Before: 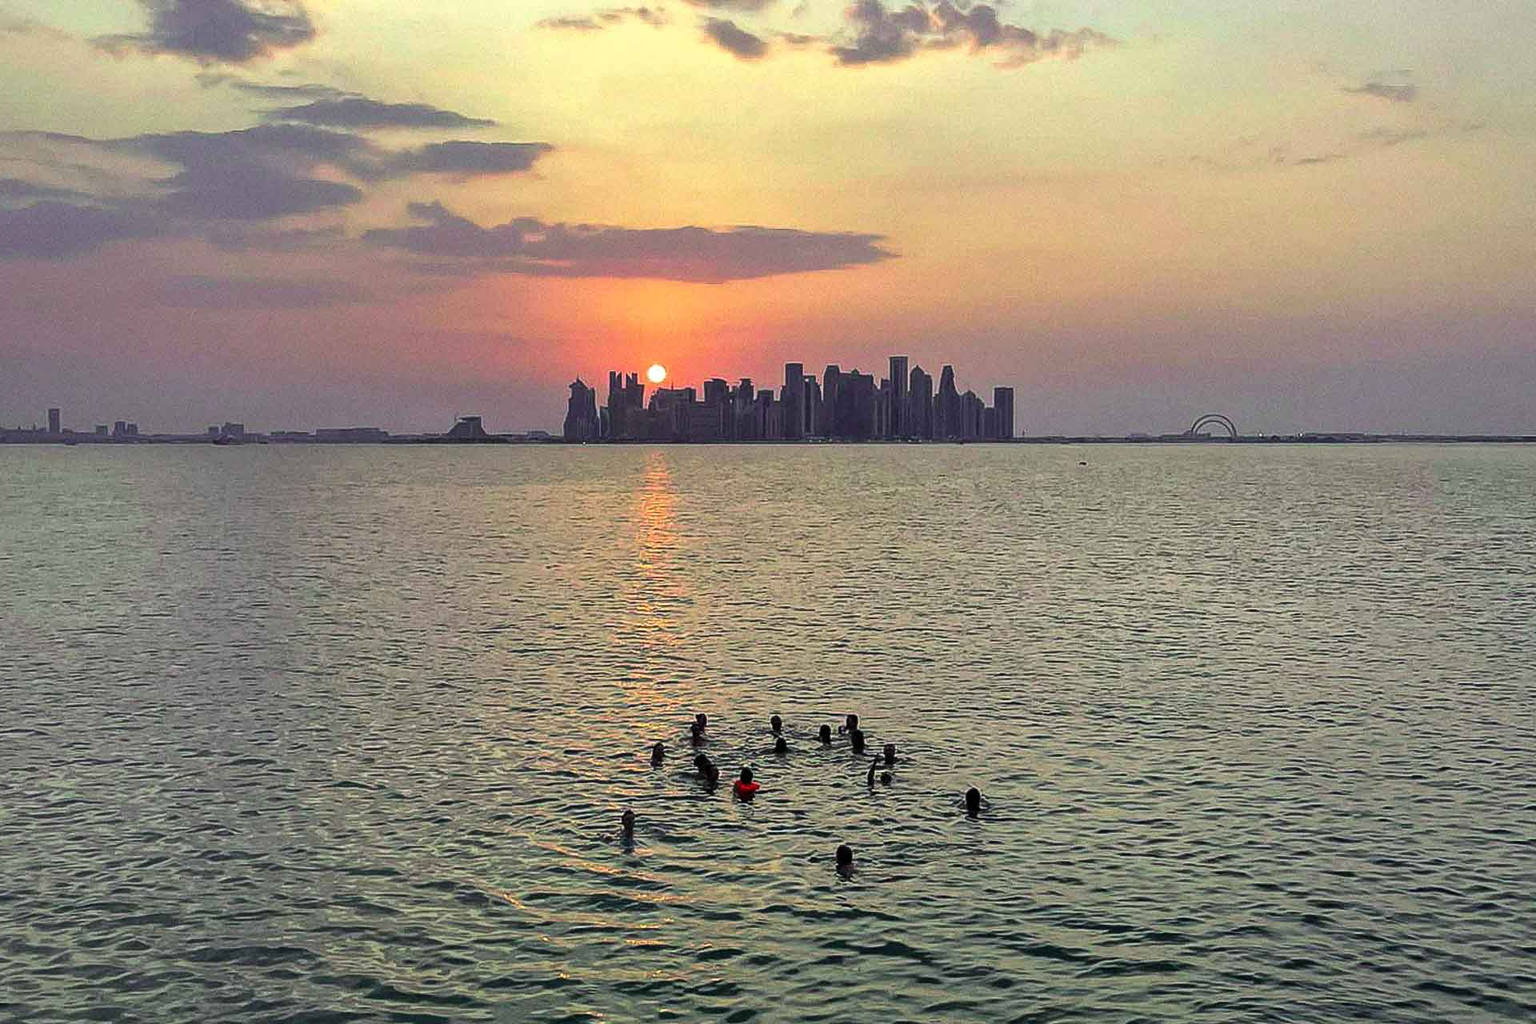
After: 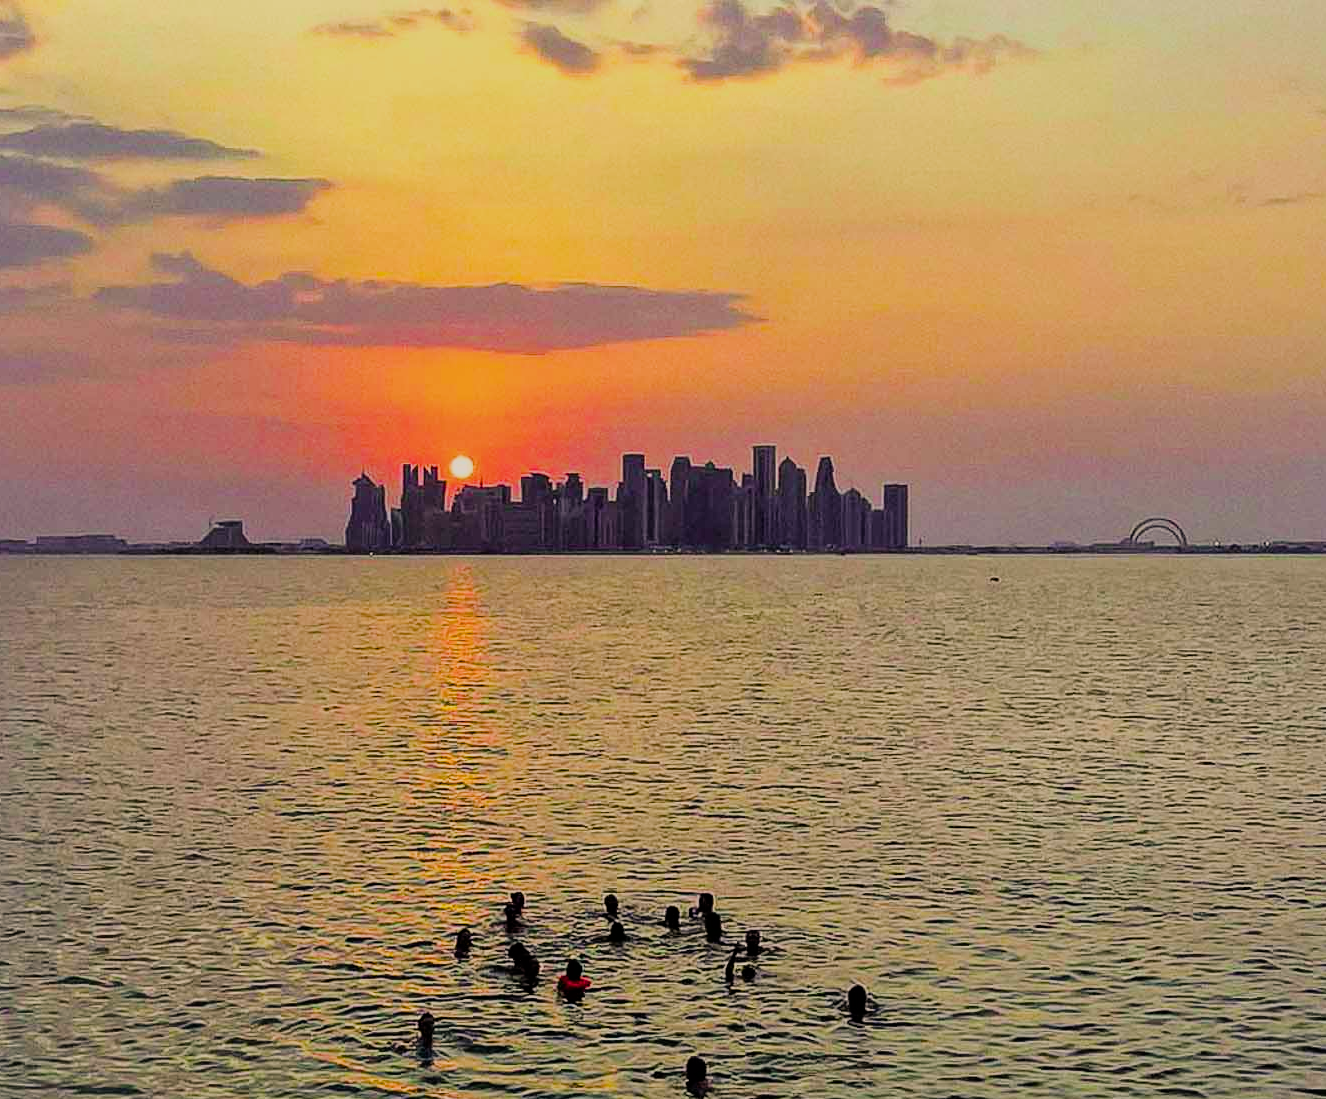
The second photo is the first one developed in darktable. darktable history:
color balance rgb: shadows lift › luminance -9.014%, power › luminance -3.971%, power › chroma 0.585%, power › hue 40.16°, highlights gain › chroma 2.987%, highlights gain › hue 60.1°, perceptual saturation grading › global saturation 36.924%, perceptual saturation grading › shadows 35.053%
filmic rgb: black relative exposure -7.24 EV, white relative exposure 5.05 EV, hardness 3.22, preserve chrominance max RGB
exposure: exposure 0.128 EV, compensate exposure bias true, compensate highlight preservation false
crop: left 18.698%, right 12.213%, bottom 14.116%
